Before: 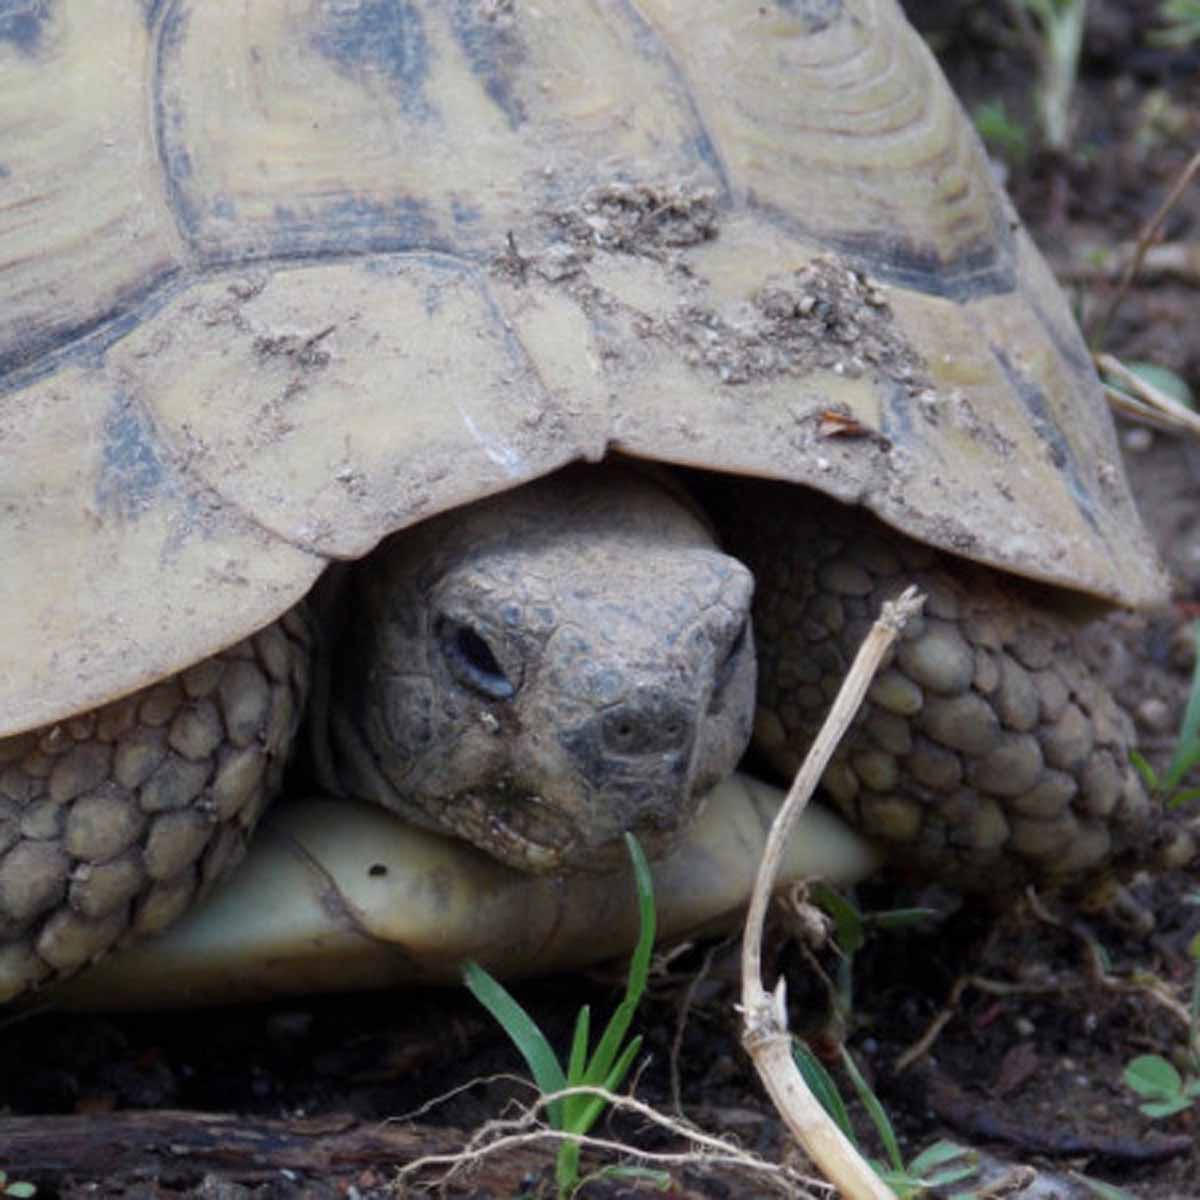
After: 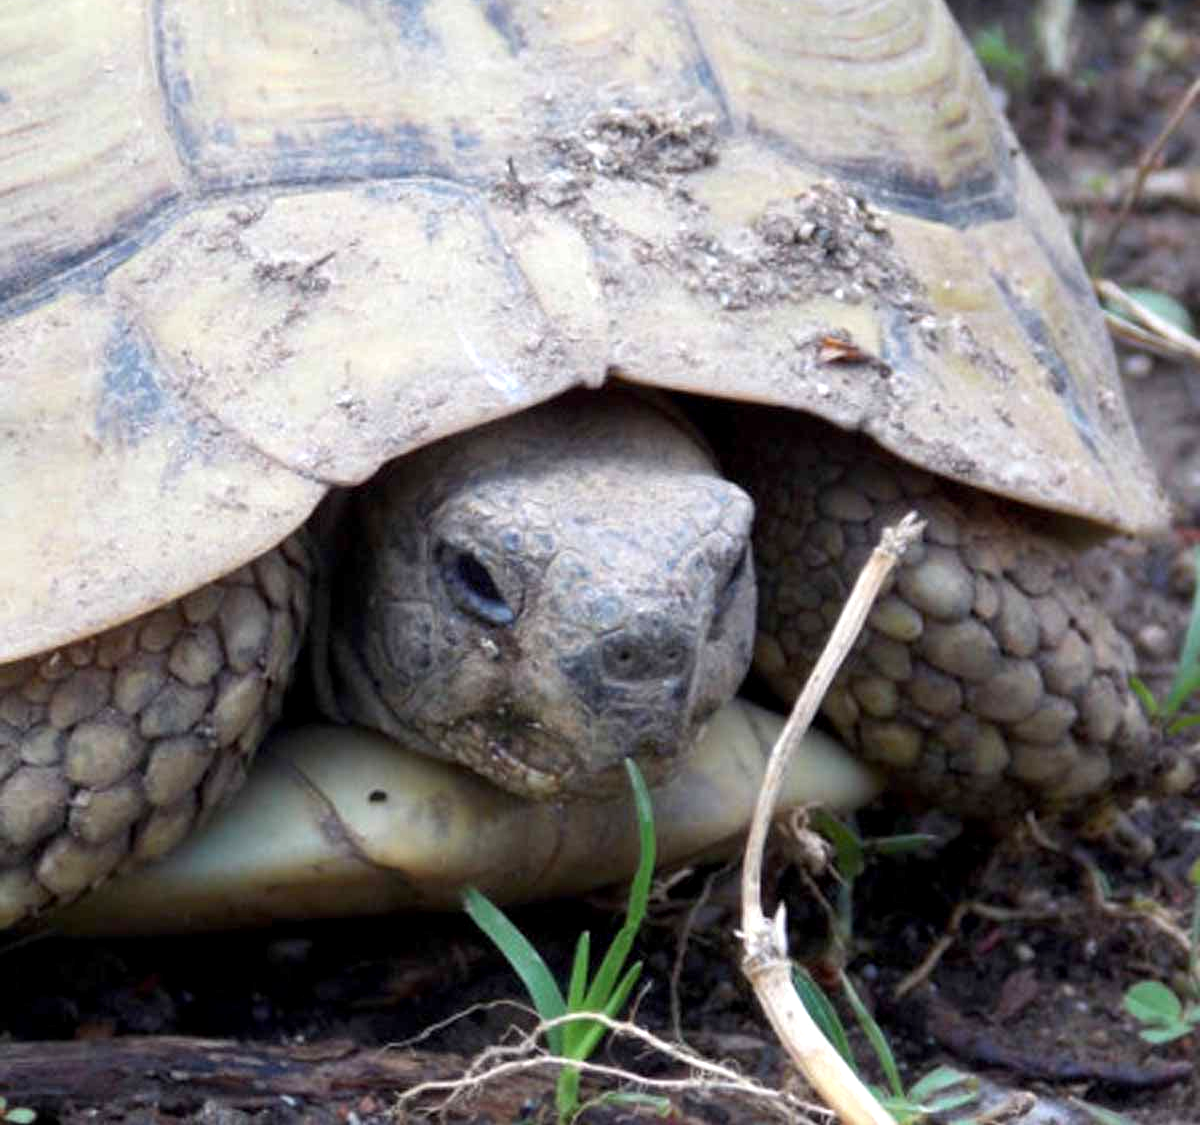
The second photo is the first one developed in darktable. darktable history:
crop and rotate: top 6.25%
exposure: black level correction 0.001, exposure 0.675 EV, compensate highlight preservation false
